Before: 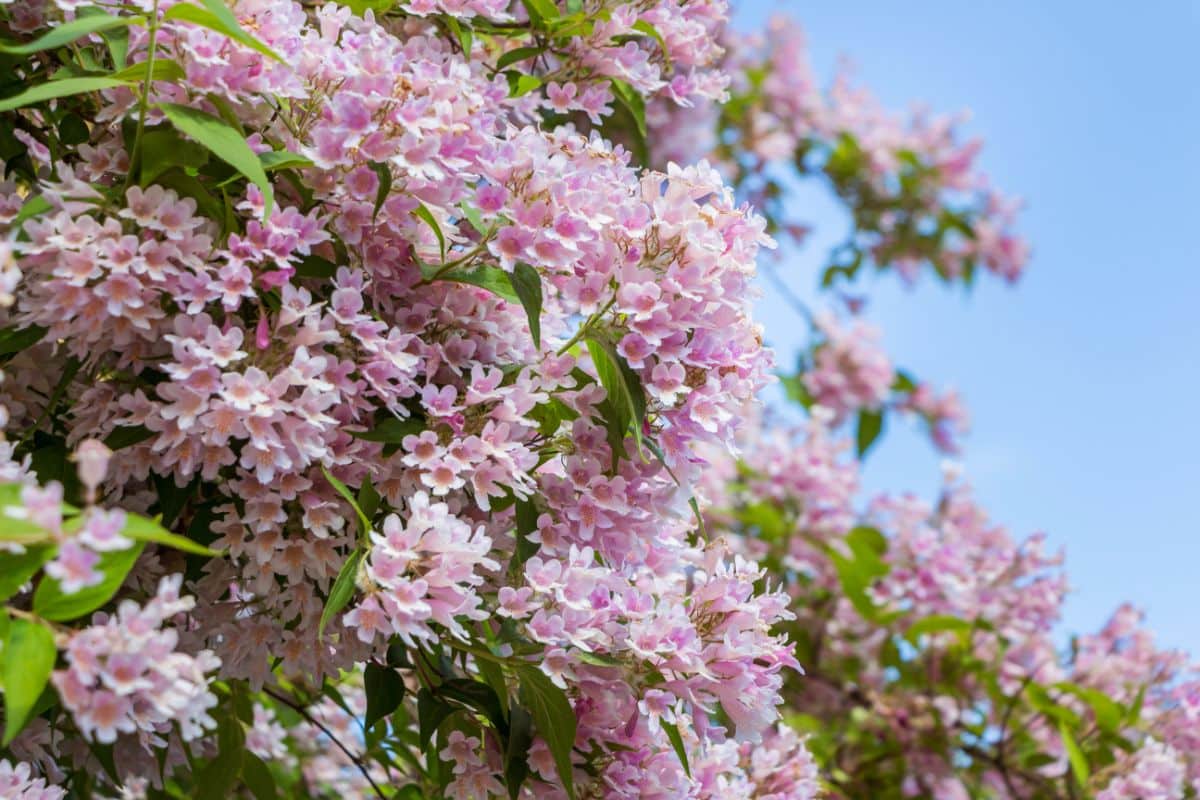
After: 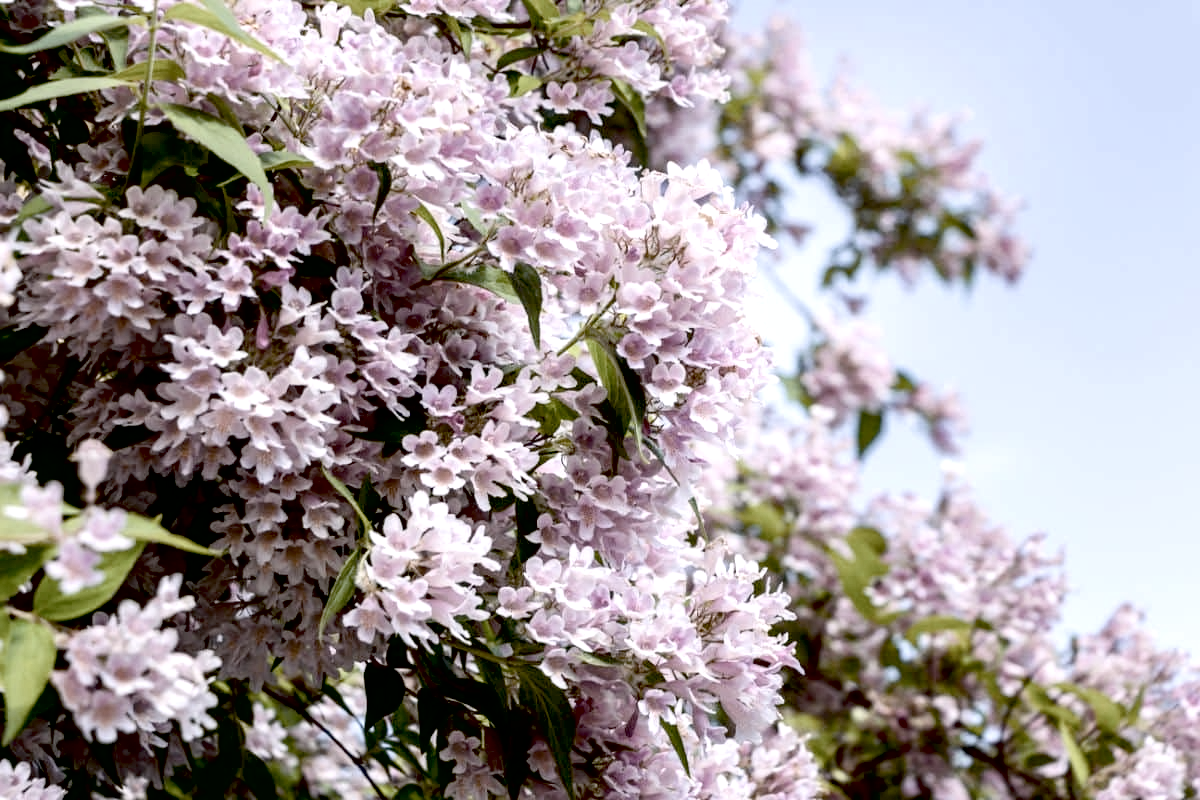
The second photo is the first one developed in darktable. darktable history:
exposure: black level correction 0.04, exposure 0.5 EV, compensate highlight preservation false
color correction: saturation 0.3
contrast brightness saturation: contrast 0.13, brightness -0.05, saturation 0.16
white balance: red 1.05, blue 1.072
